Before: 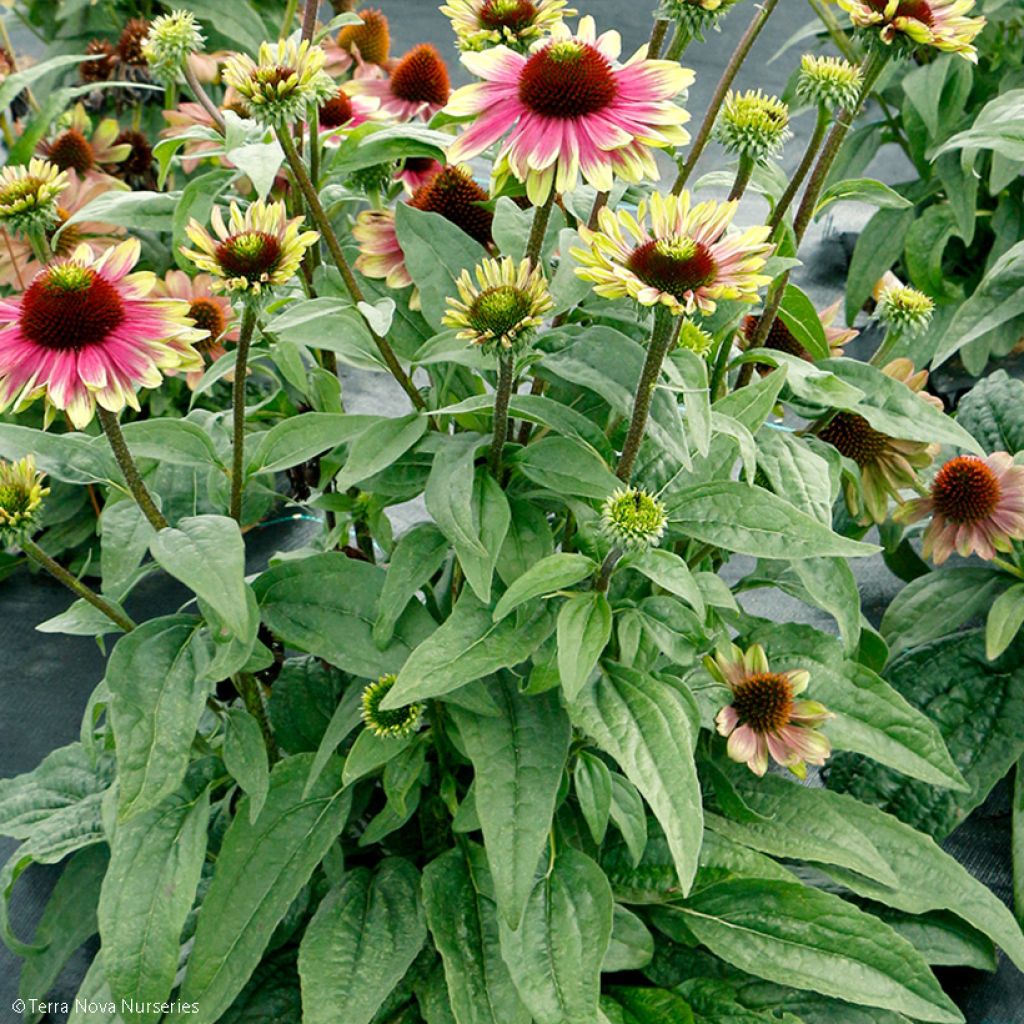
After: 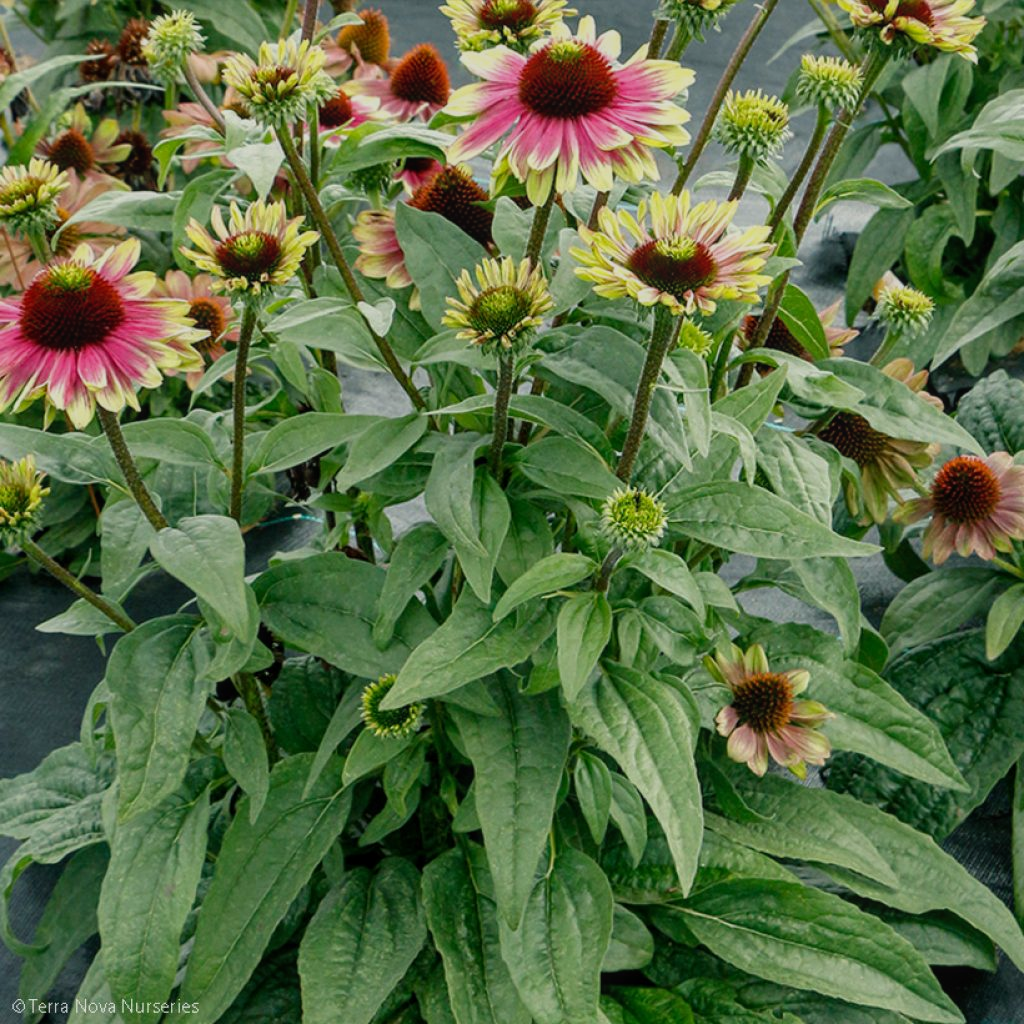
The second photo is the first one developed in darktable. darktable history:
exposure: exposure -0.462 EV, compensate highlight preservation false
white balance: emerald 1
local contrast: detail 110%
